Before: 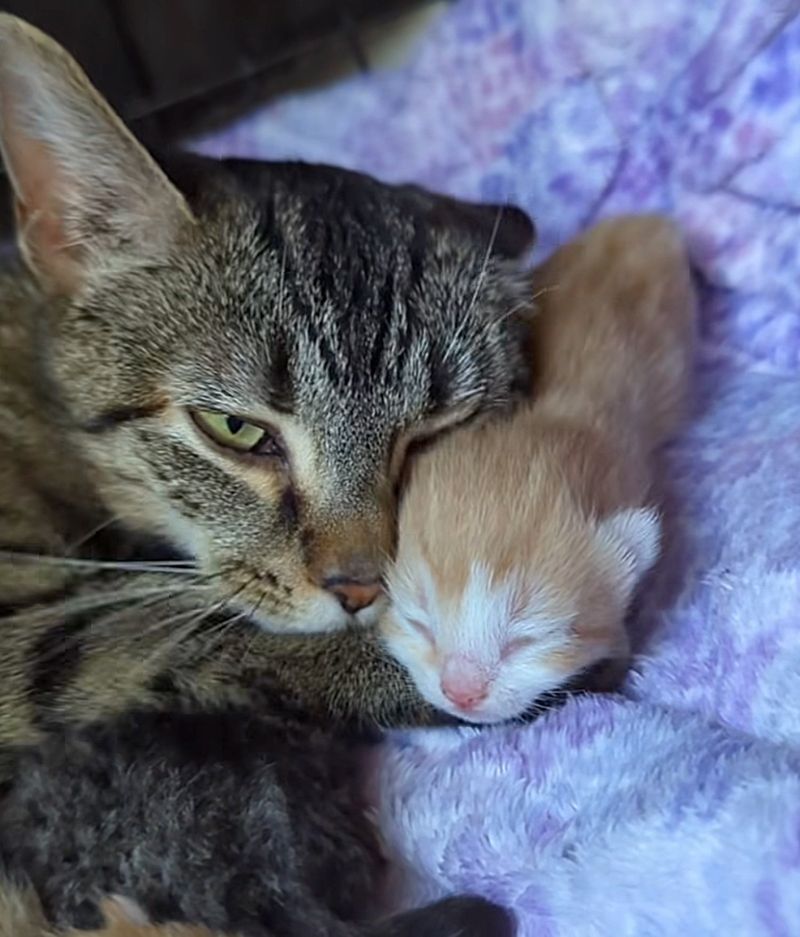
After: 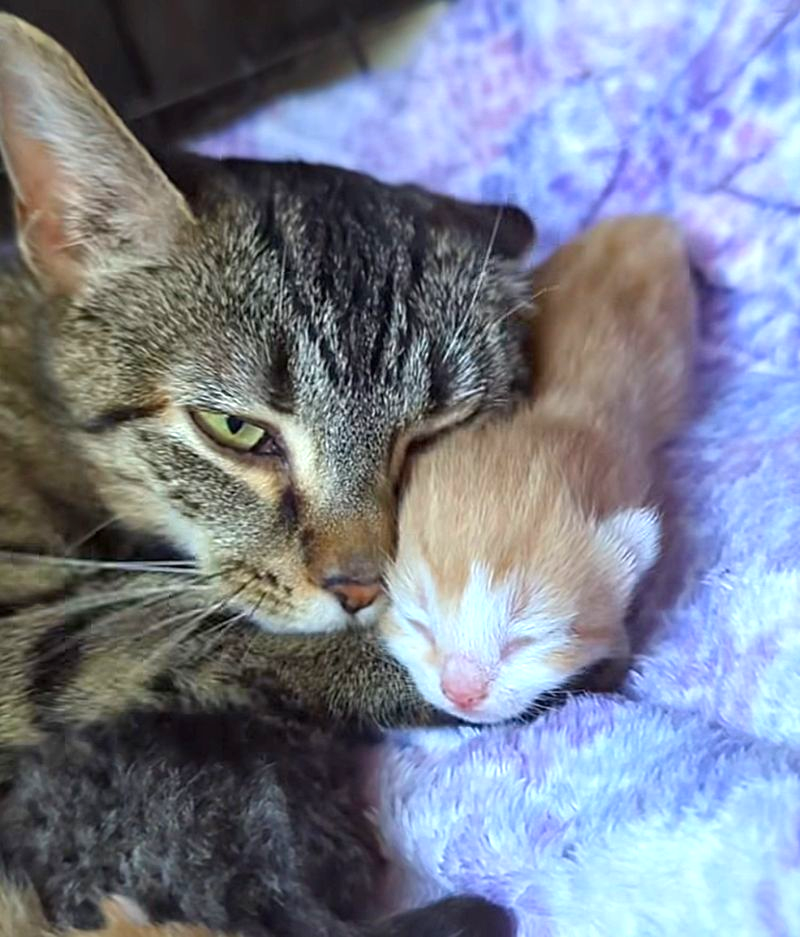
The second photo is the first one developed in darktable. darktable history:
exposure: black level correction 0, exposure 0.704 EV, compensate exposure bias true, compensate highlight preservation false
contrast brightness saturation: saturation 0.124
